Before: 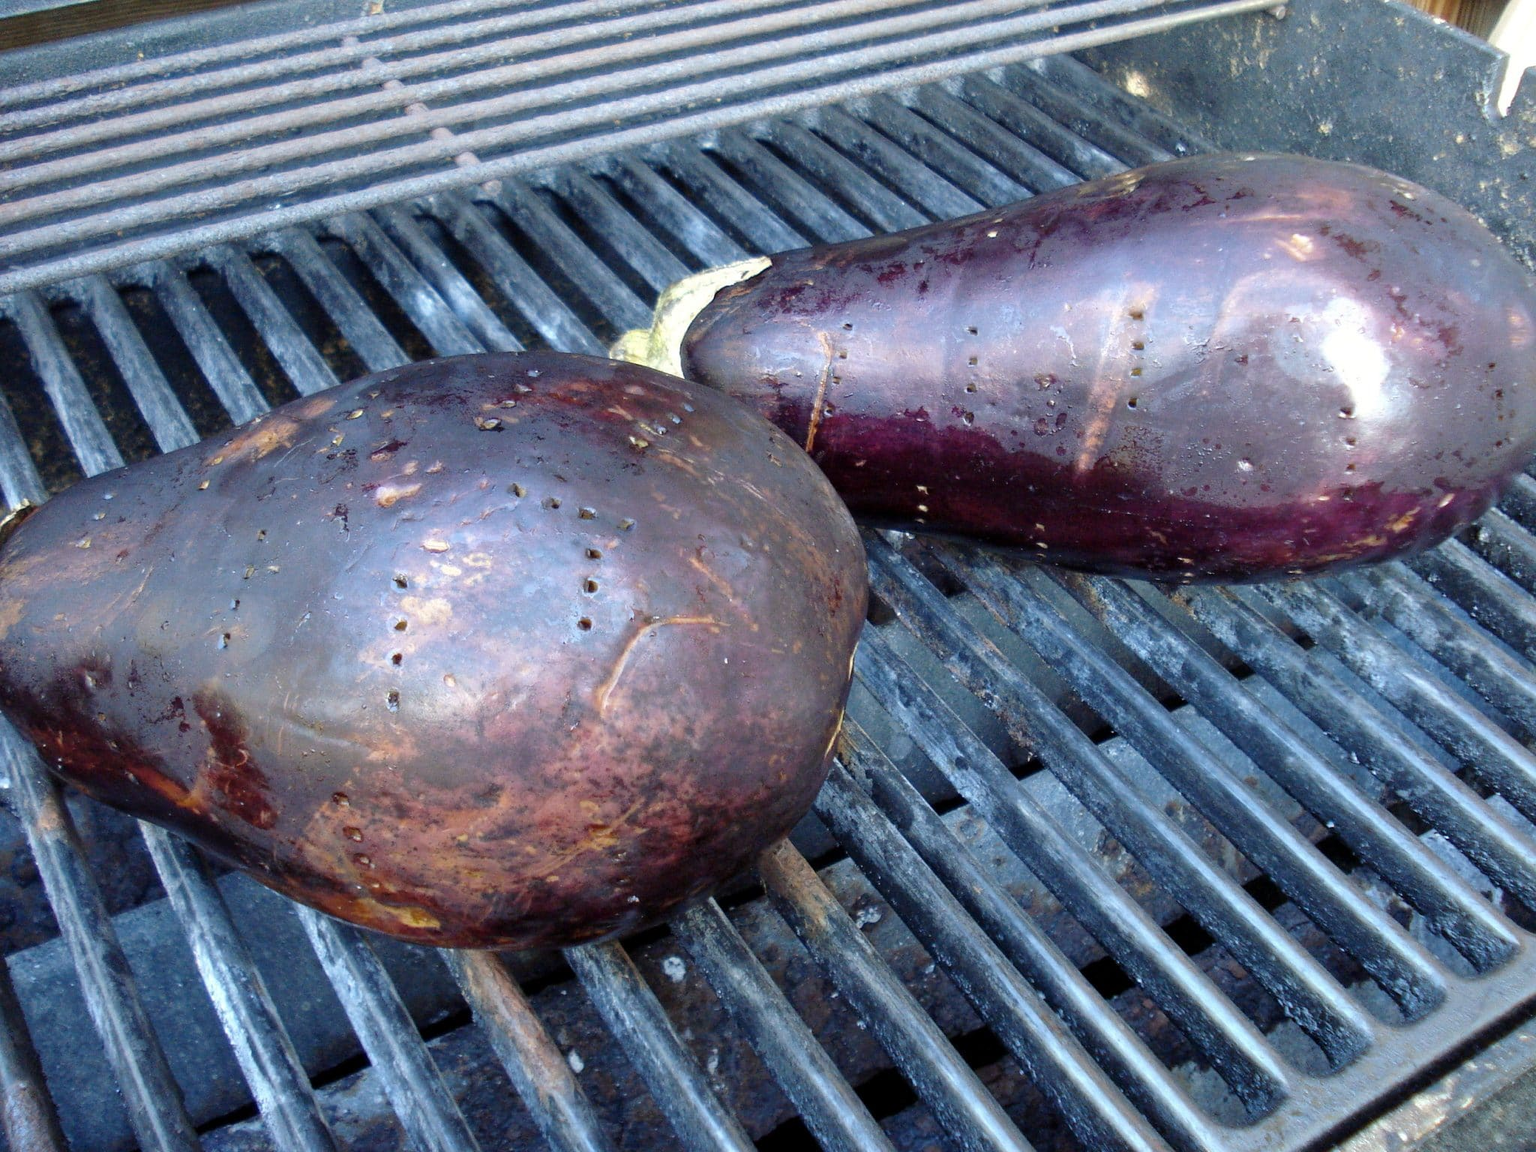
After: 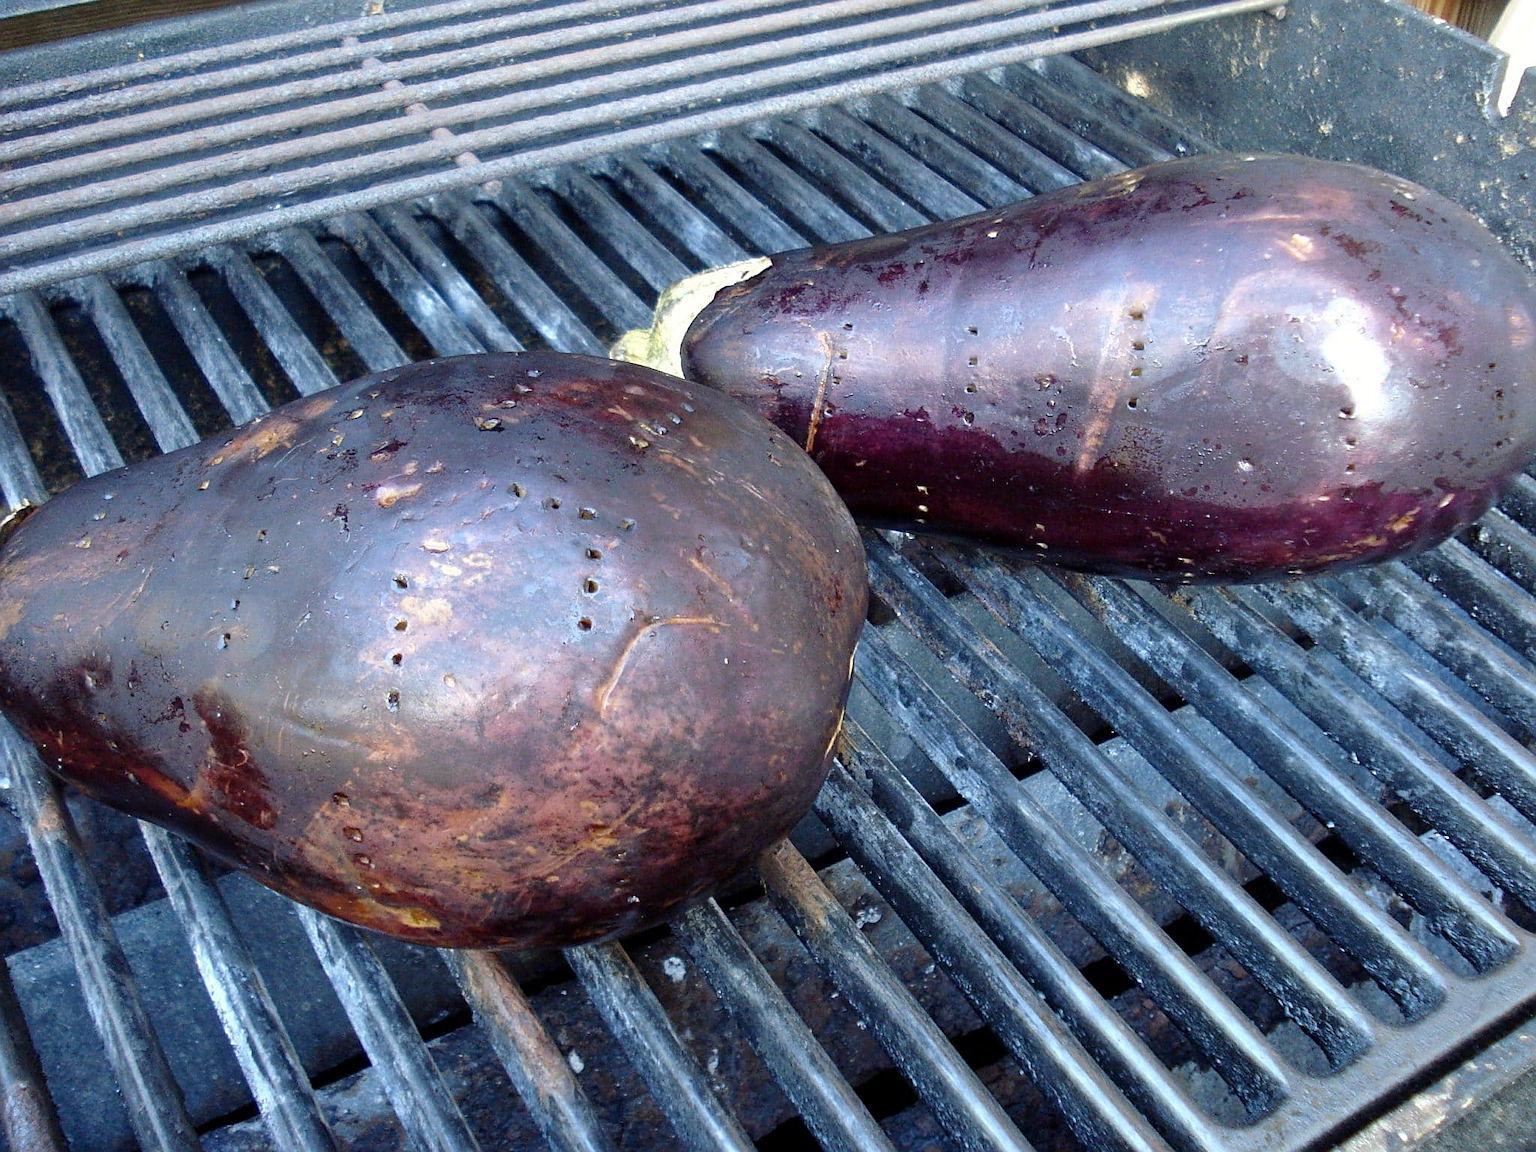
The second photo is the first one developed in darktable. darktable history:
sharpen: on, module defaults
shadows and highlights: shadows -28.75, highlights 30.67
